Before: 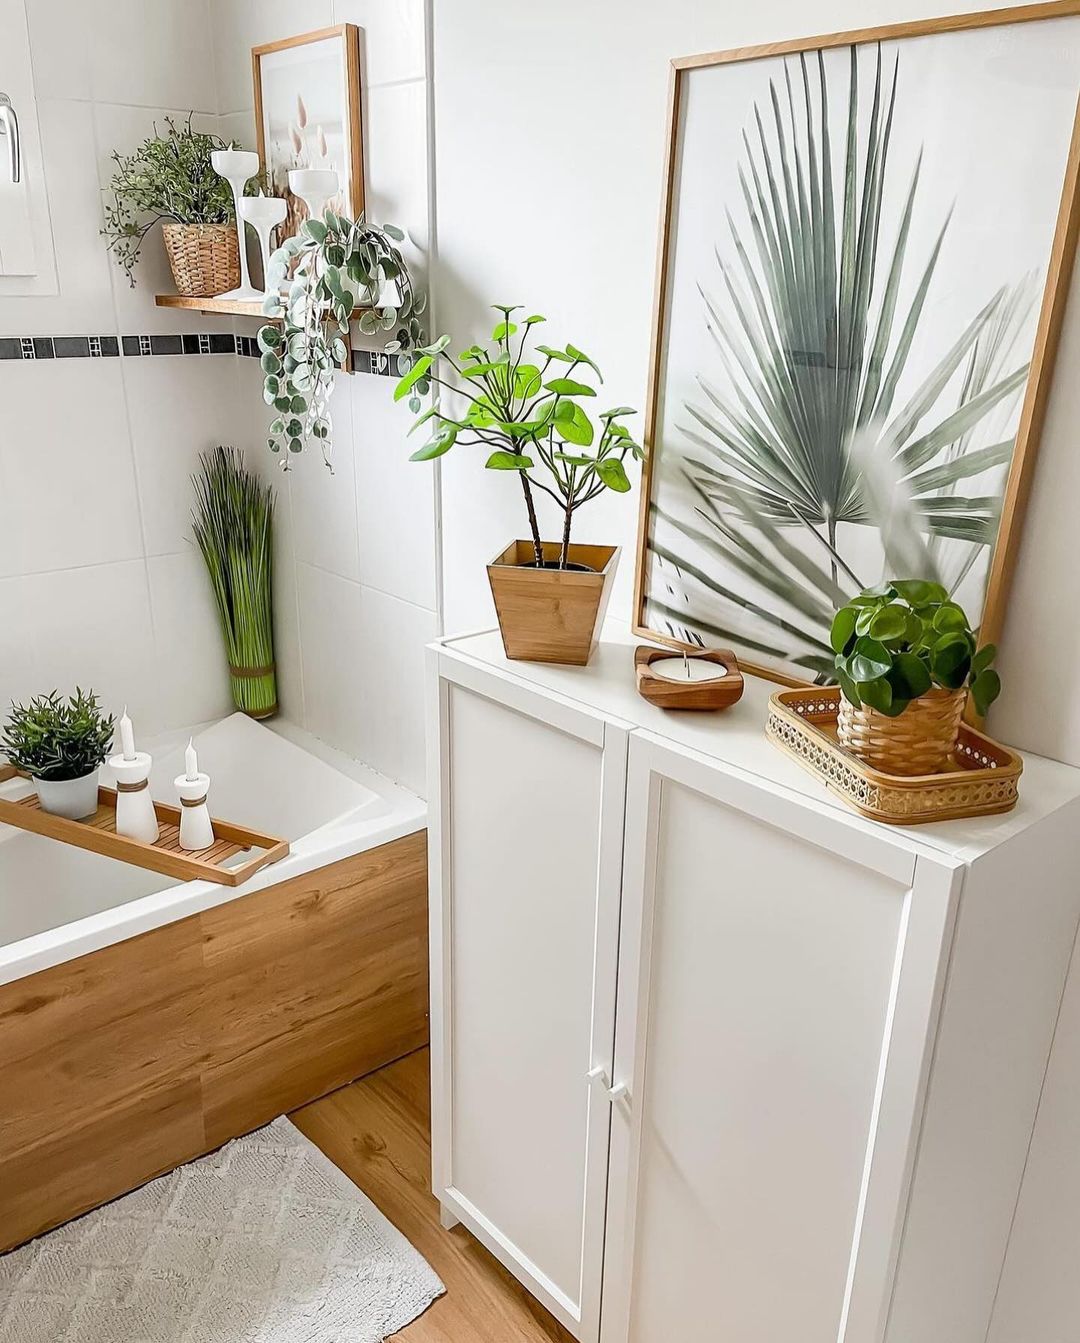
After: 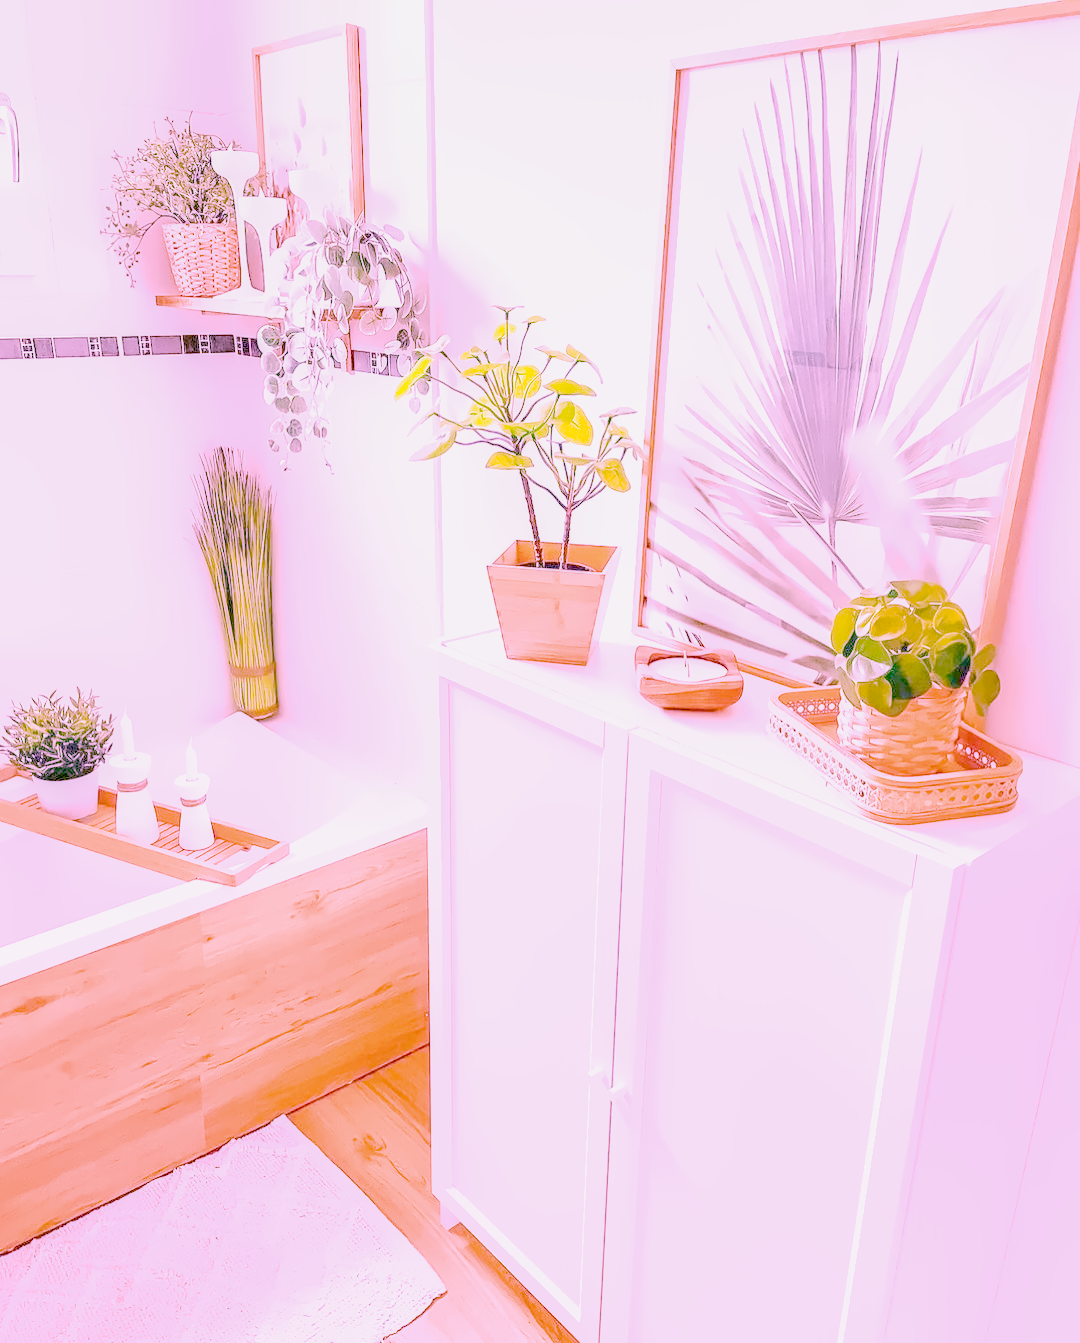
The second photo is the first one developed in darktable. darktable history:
filmic rgb "scene-referred default": black relative exposure -7.65 EV, white relative exposure 4.56 EV, hardness 3.61
raw chromatic aberrations: on, module defaults
color balance rgb: perceptual saturation grading › global saturation 25%, global vibrance 20%
hot pixels: on, module defaults
lens correction: scale 1.01, crop 1, focal 85, aperture 2.8, distance 2.07, camera "Canon EOS RP", lens "Canon RF 85mm F2 MACRO IS STM"
raw denoise: x [[0, 0.25, 0.5, 0.75, 1] ×4]
denoise (profiled): preserve shadows 1.11, scattering 0.121, a [-1, 0, 0], b [0, 0, 0], compensate highlight preservation false
highlight reconstruction: method reconstruct in LCh, iterations 1, diameter of reconstruction 64 px
white balance: red 1.907, blue 1.815
exposure: black level correction 0, exposure 0.95 EV, compensate exposure bias true, compensate highlight preservation false
tone equalizer "relight: fill-in": -7 EV 0.15 EV, -6 EV 0.6 EV, -5 EV 1.15 EV, -4 EV 1.33 EV, -3 EV 1.15 EV, -2 EV 0.6 EV, -1 EV 0.15 EV, mask exposure compensation -0.5 EV
local contrast: detail 130%
